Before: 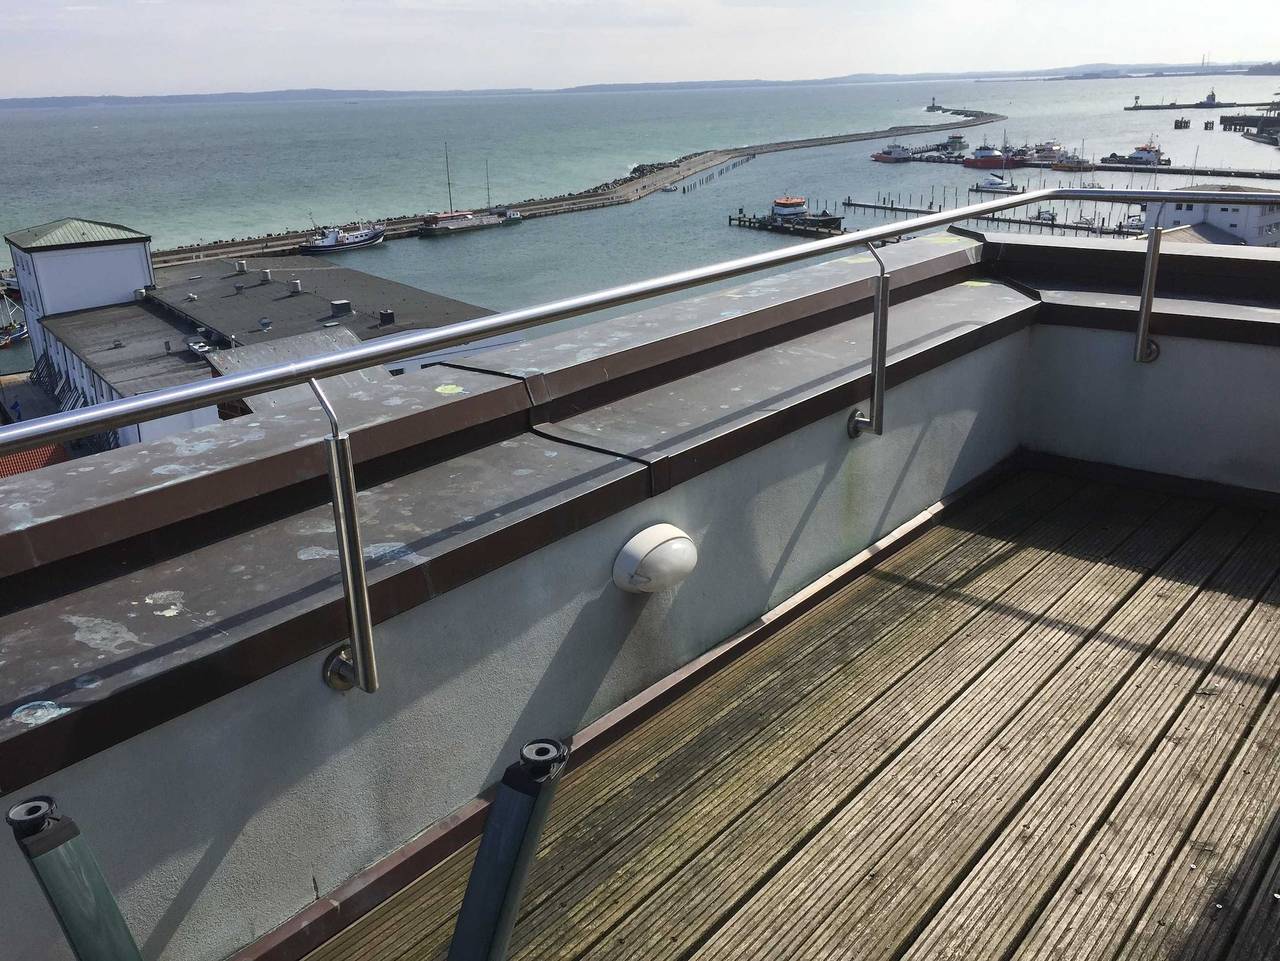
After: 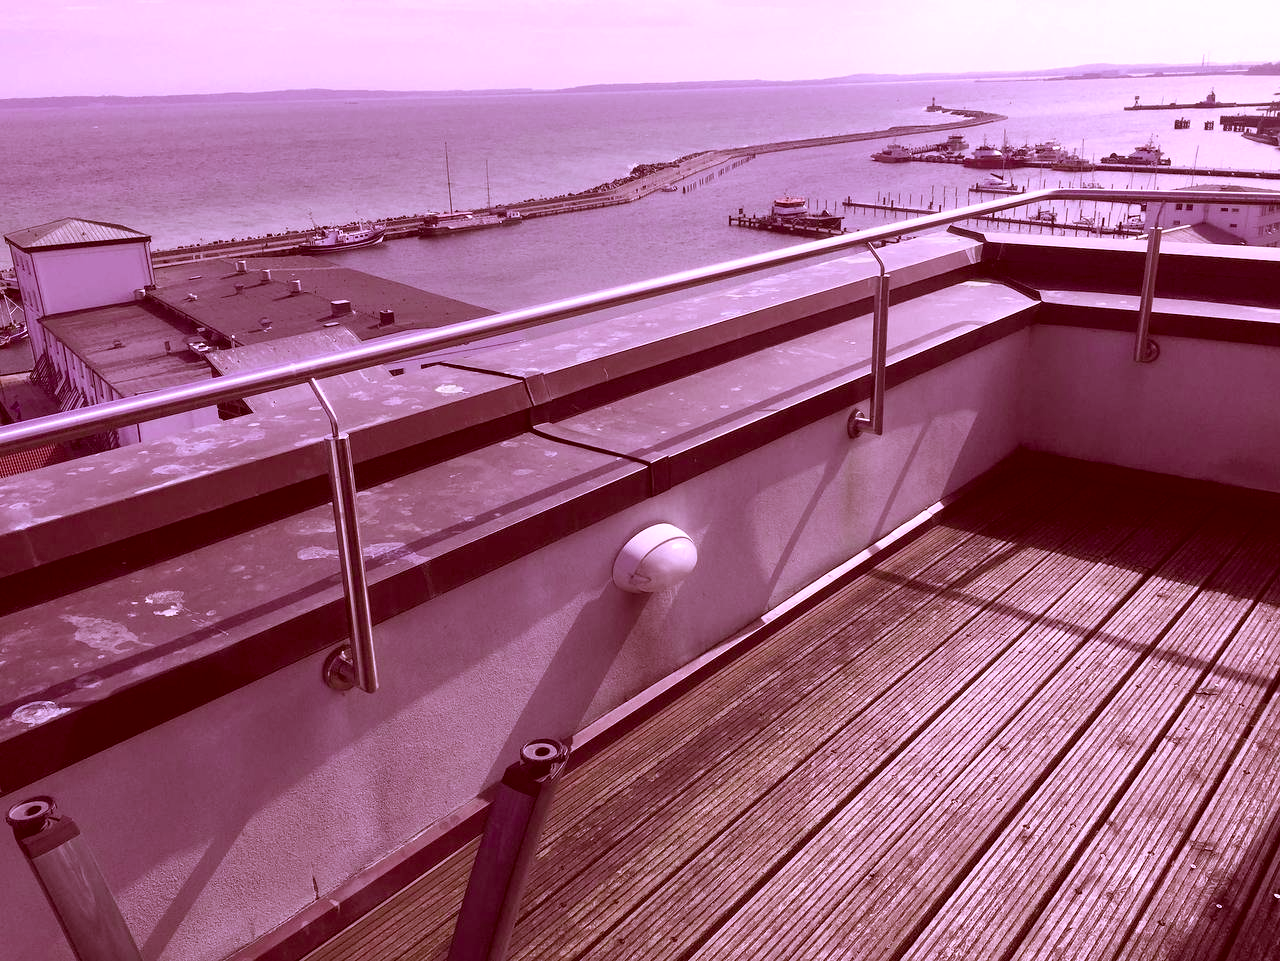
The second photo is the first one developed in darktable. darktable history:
color correction: highlights a* 9.03, highlights b* 8.71, shadows a* 40, shadows b* 40, saturation 0.8
color contrast: blue-yellow contrast 0.7
white balance: red 0.98, blue 1.61
